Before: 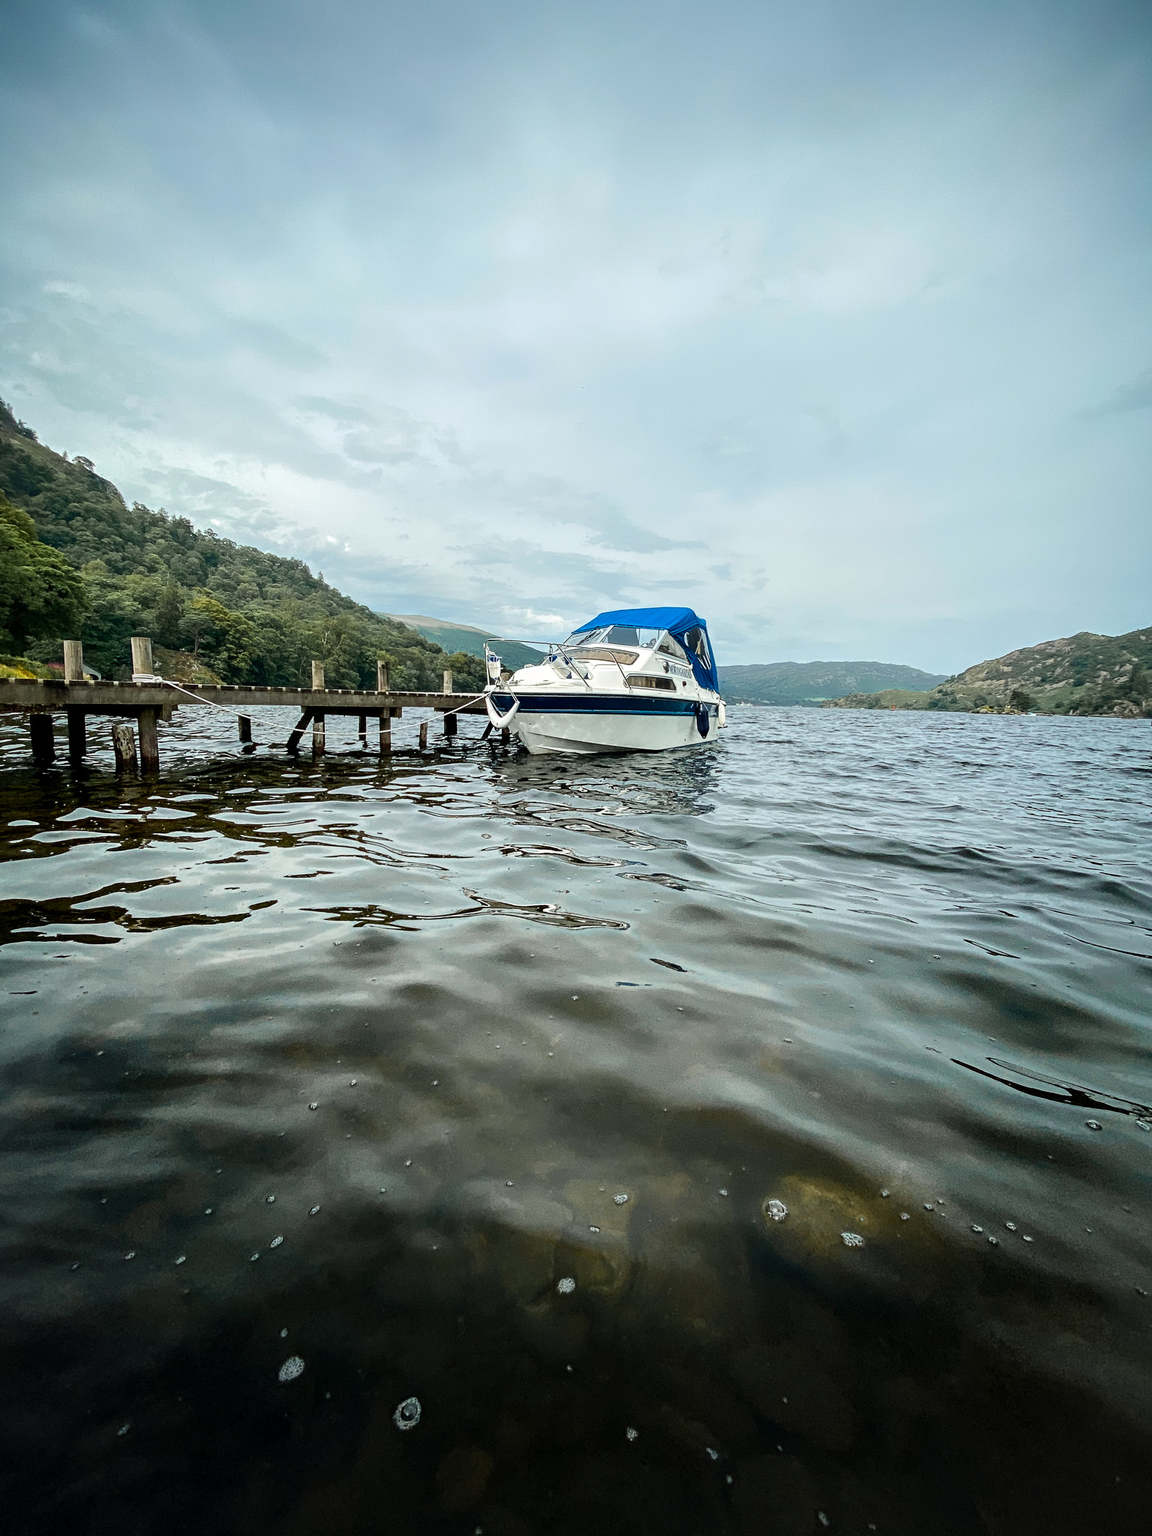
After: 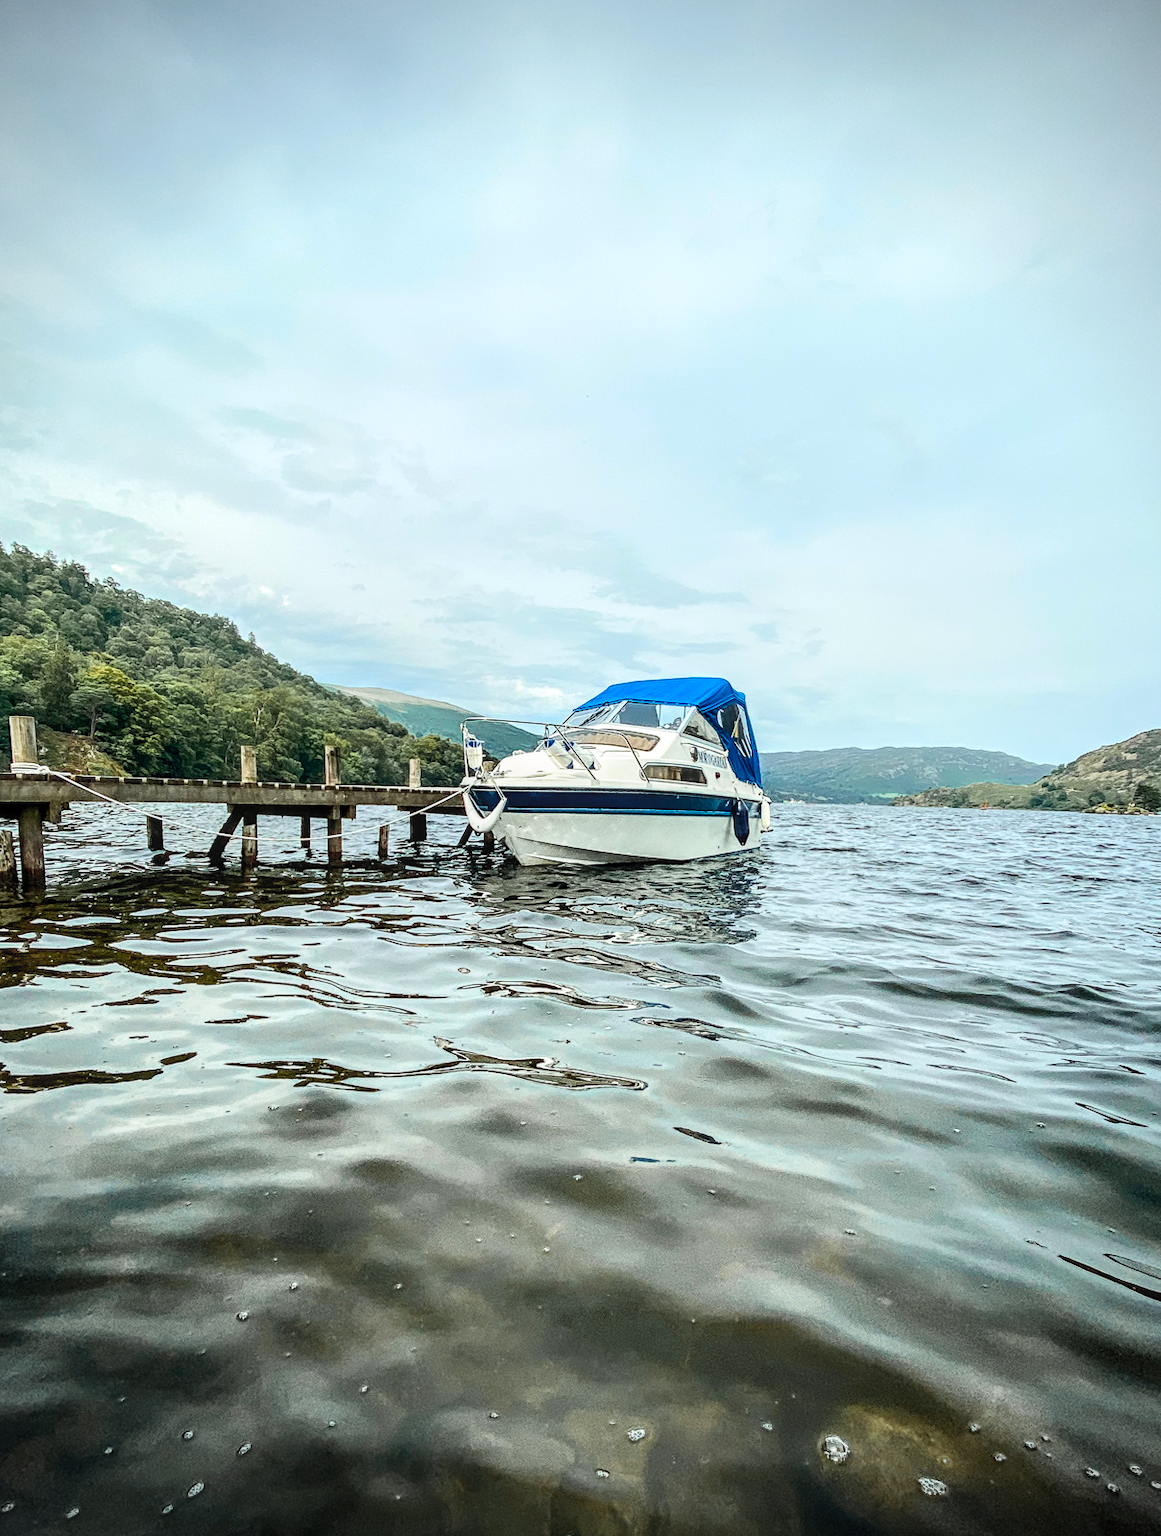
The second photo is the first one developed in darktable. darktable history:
vignetting: fall-off radius 63.6%
local contrast: on, module defaults
crop and rotate: left 10.77%, top 5.1%, right 10.41%, bottom 16.76%
exposure: compensate highlight preservation false
contrast brightness saturation: contrast 0.2, brightness 0.16, saturation 0.22
